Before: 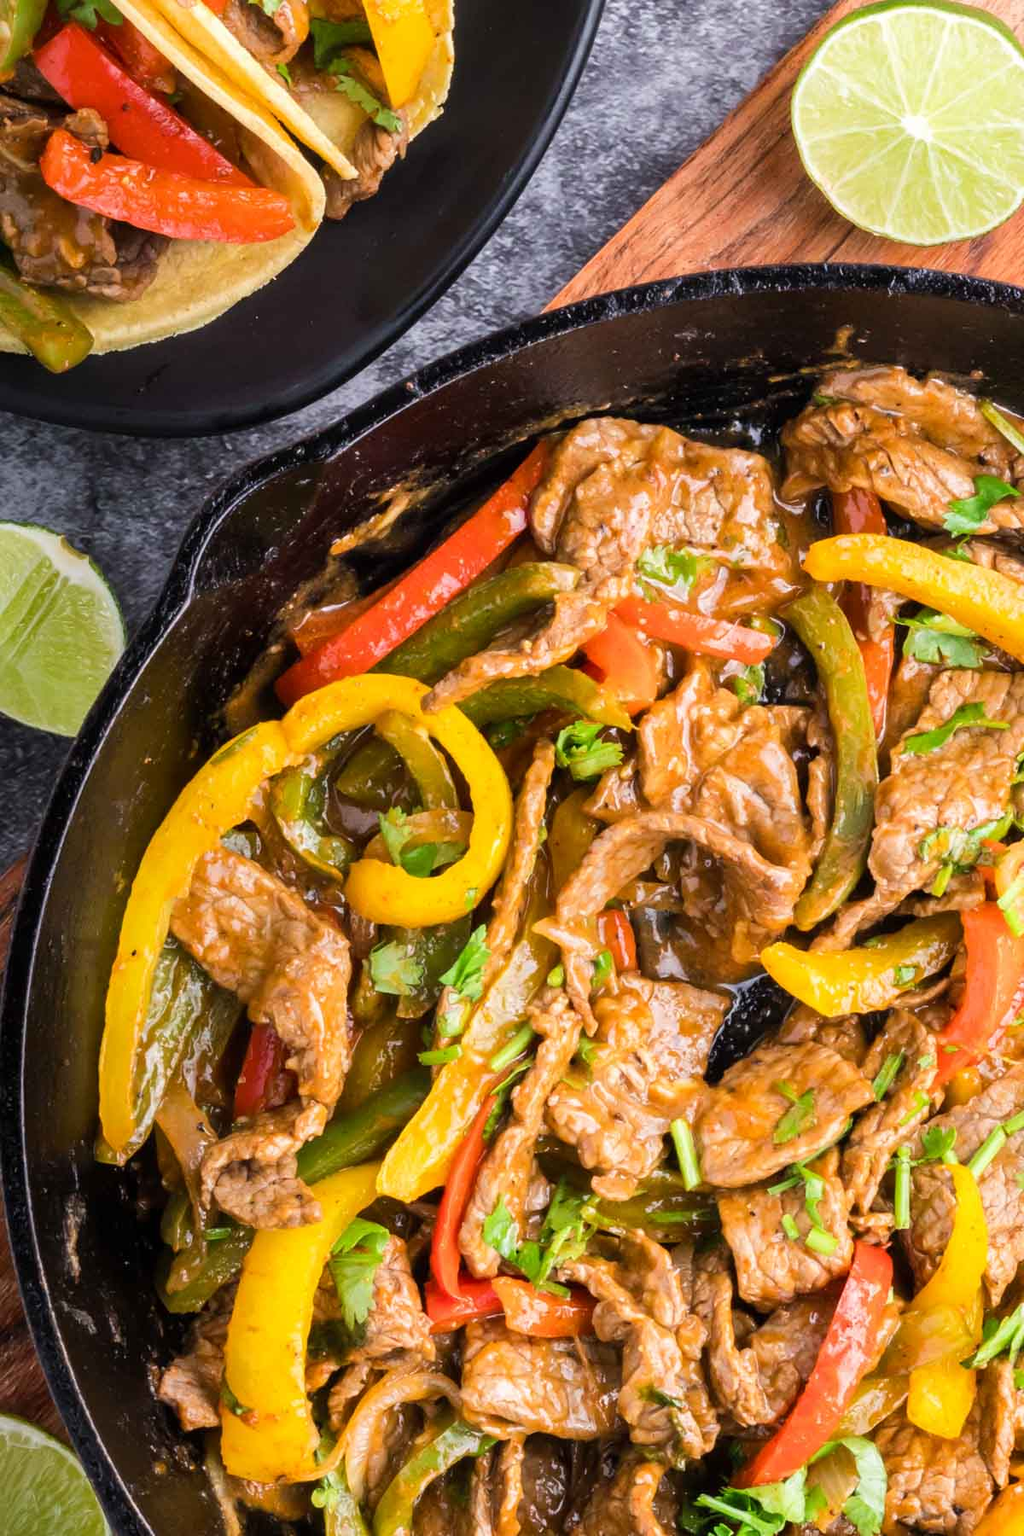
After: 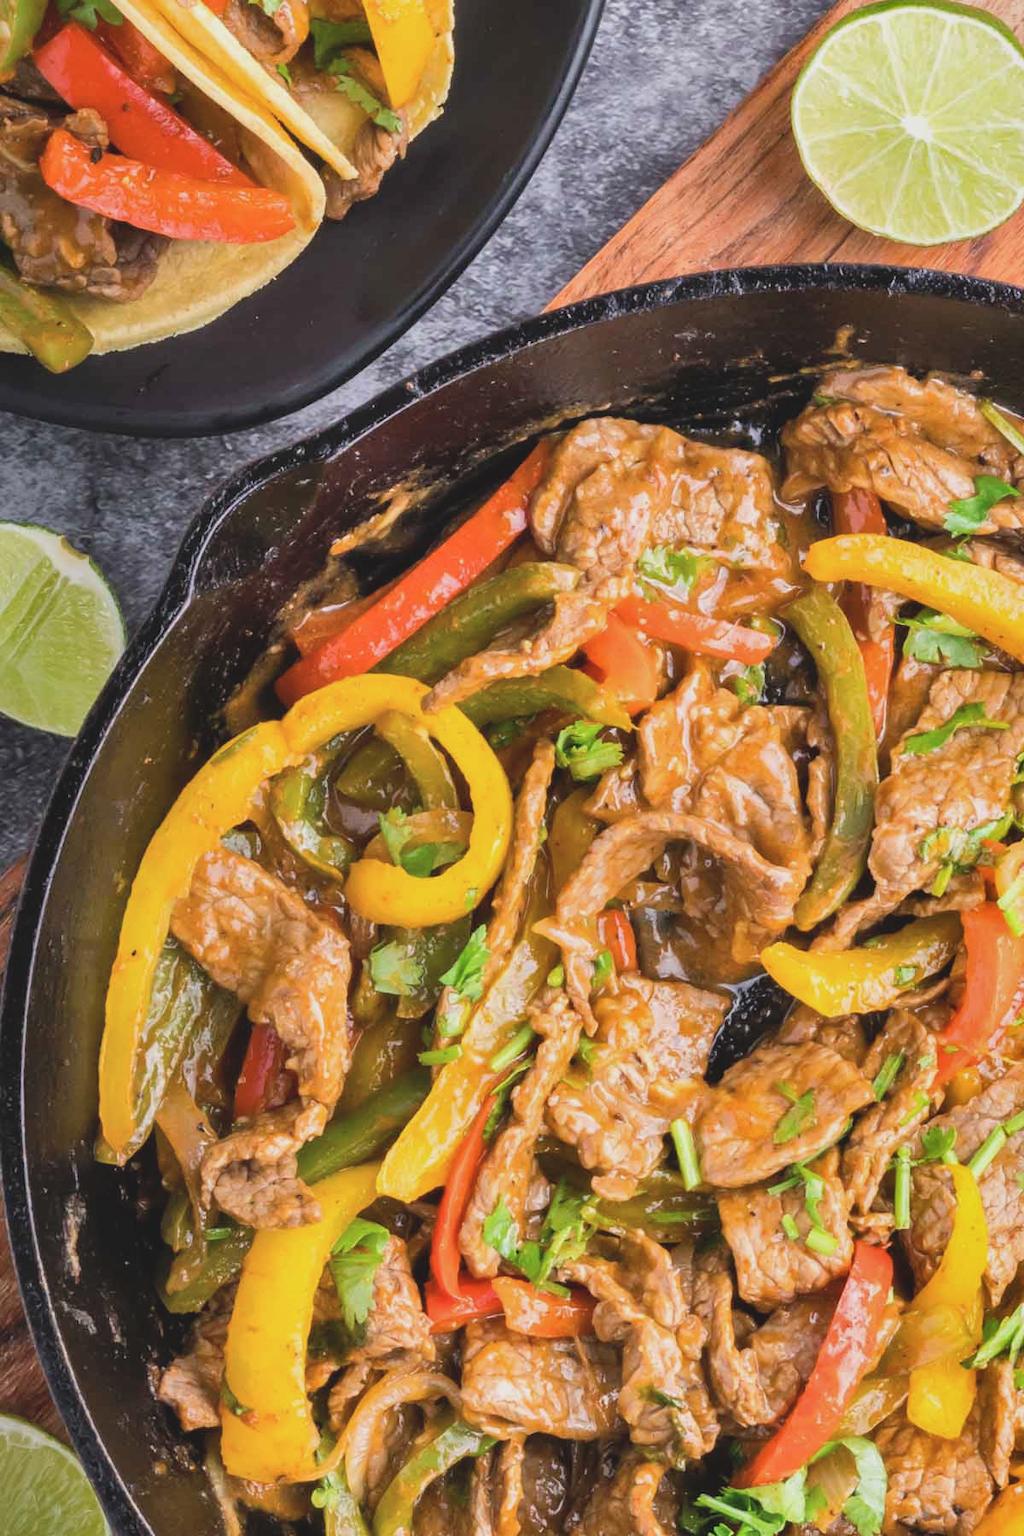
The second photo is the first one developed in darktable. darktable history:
contrast brightness saturation: contrast -0.142, brightness 0.049, saturation -0.12
shadows and highlights: soften with gaussian
